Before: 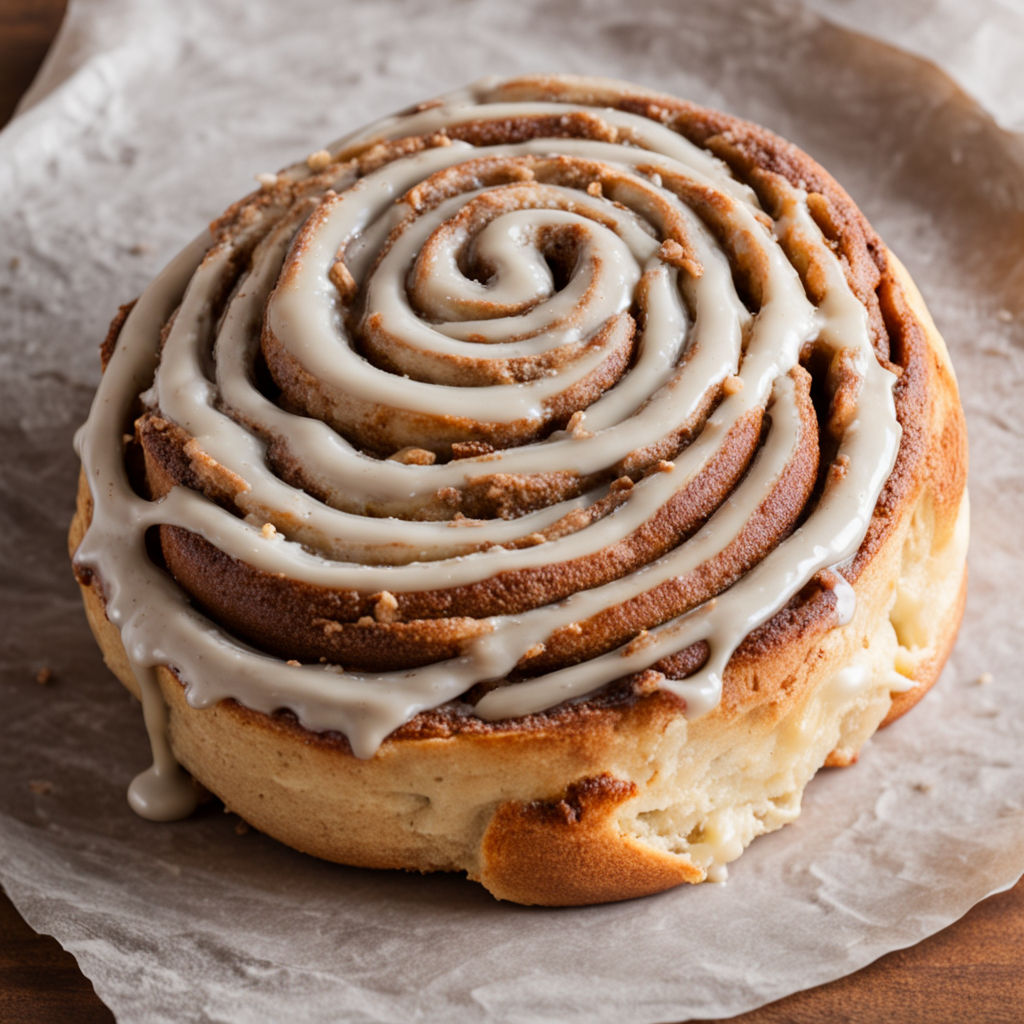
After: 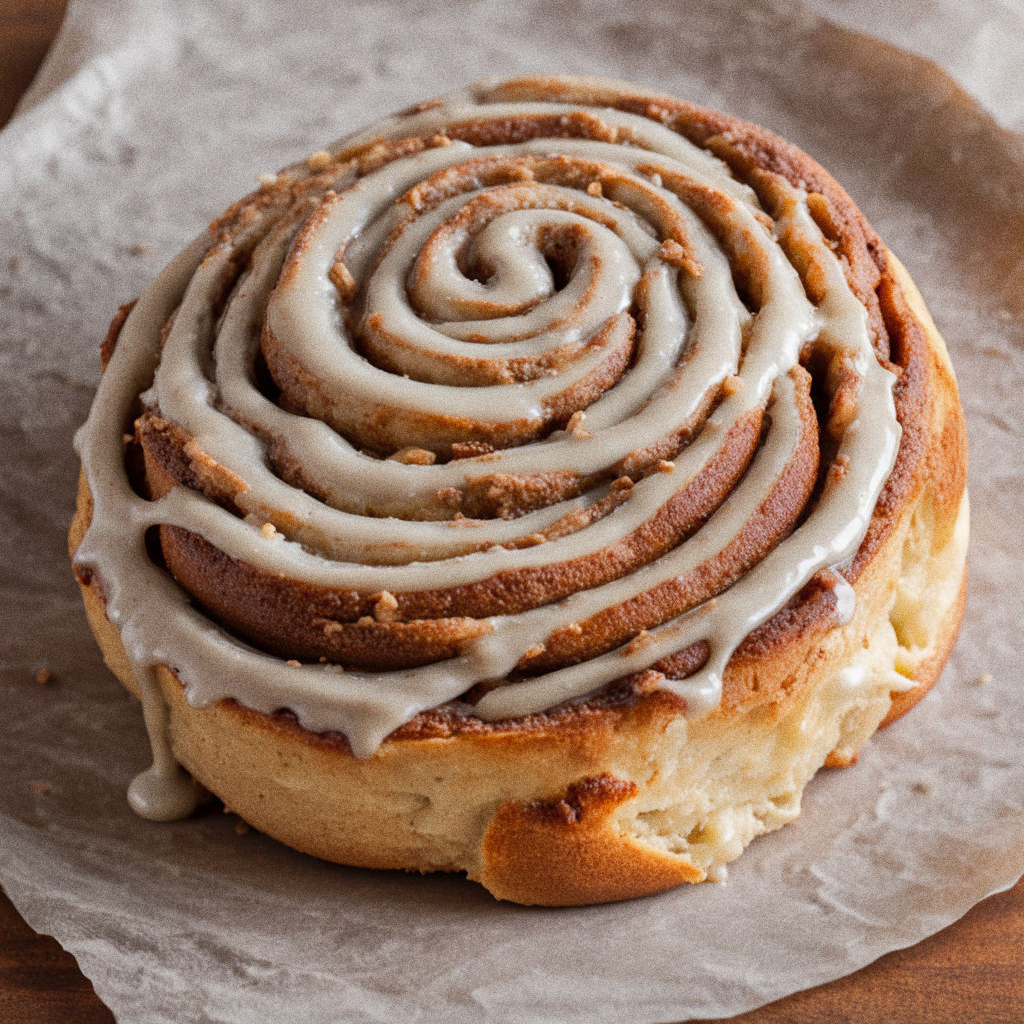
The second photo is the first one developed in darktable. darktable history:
shadows and highlights: on, module defaults
grain: coarseness 0.09 ISO, strength 40%
